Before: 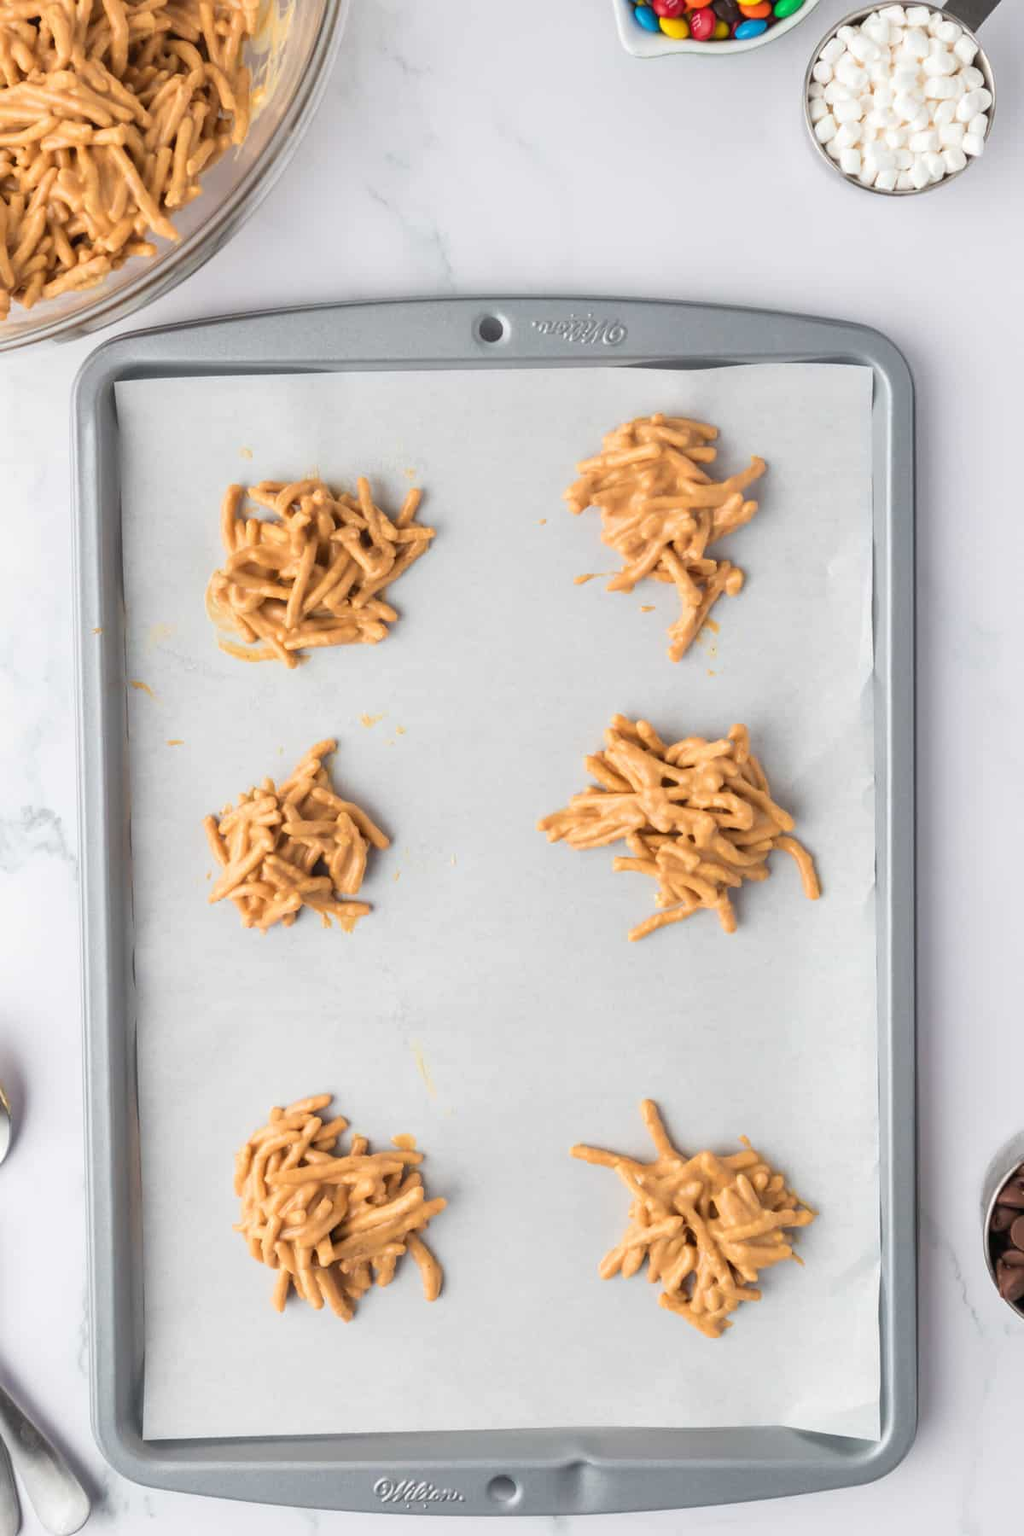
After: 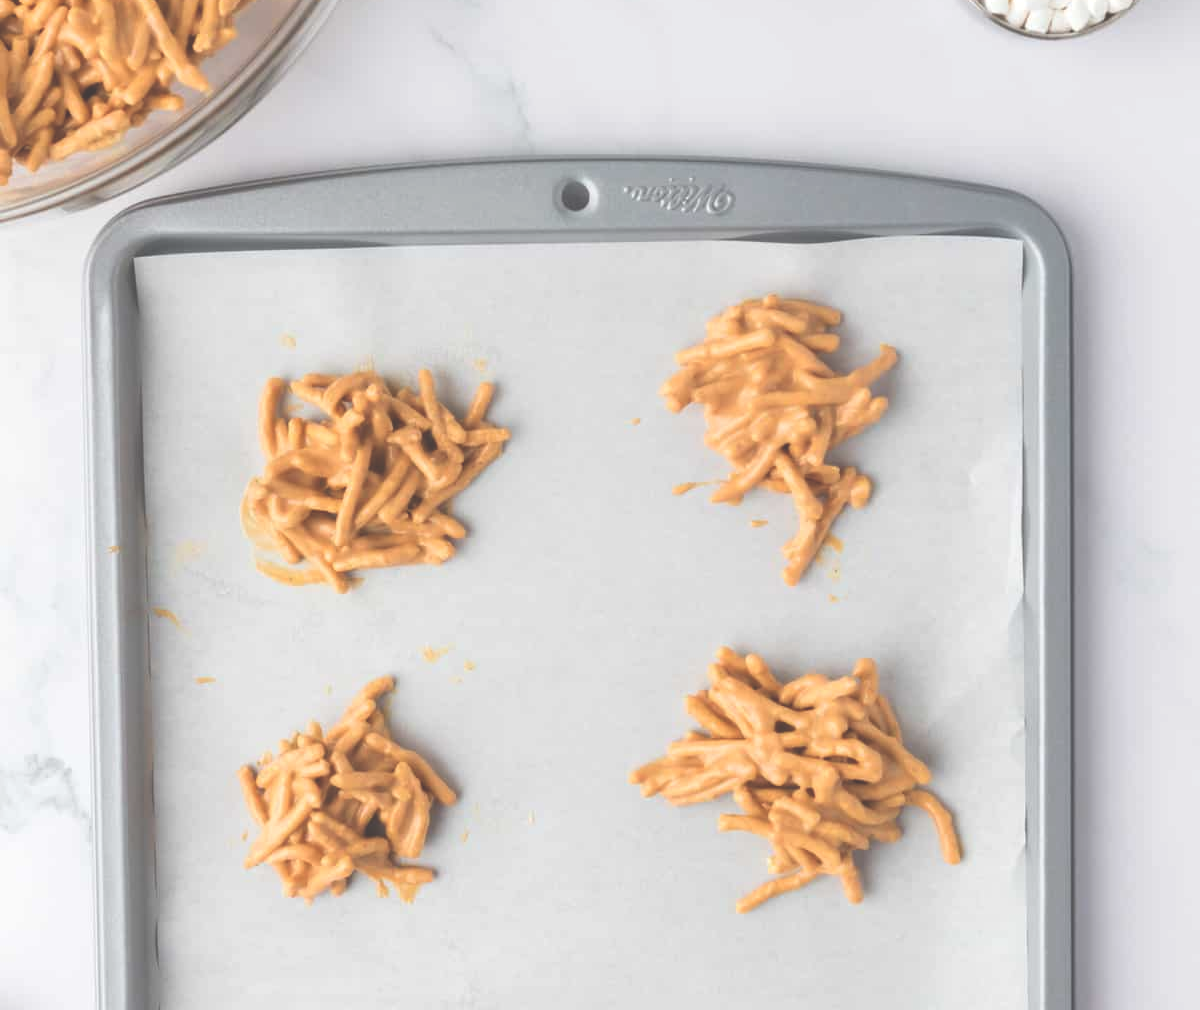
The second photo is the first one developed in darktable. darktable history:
crop and rotate: top 10.605%, bottom 33.274%
exposure: black level correction -0.041, exposure 0.064 EV, compensate highlight preservation false
